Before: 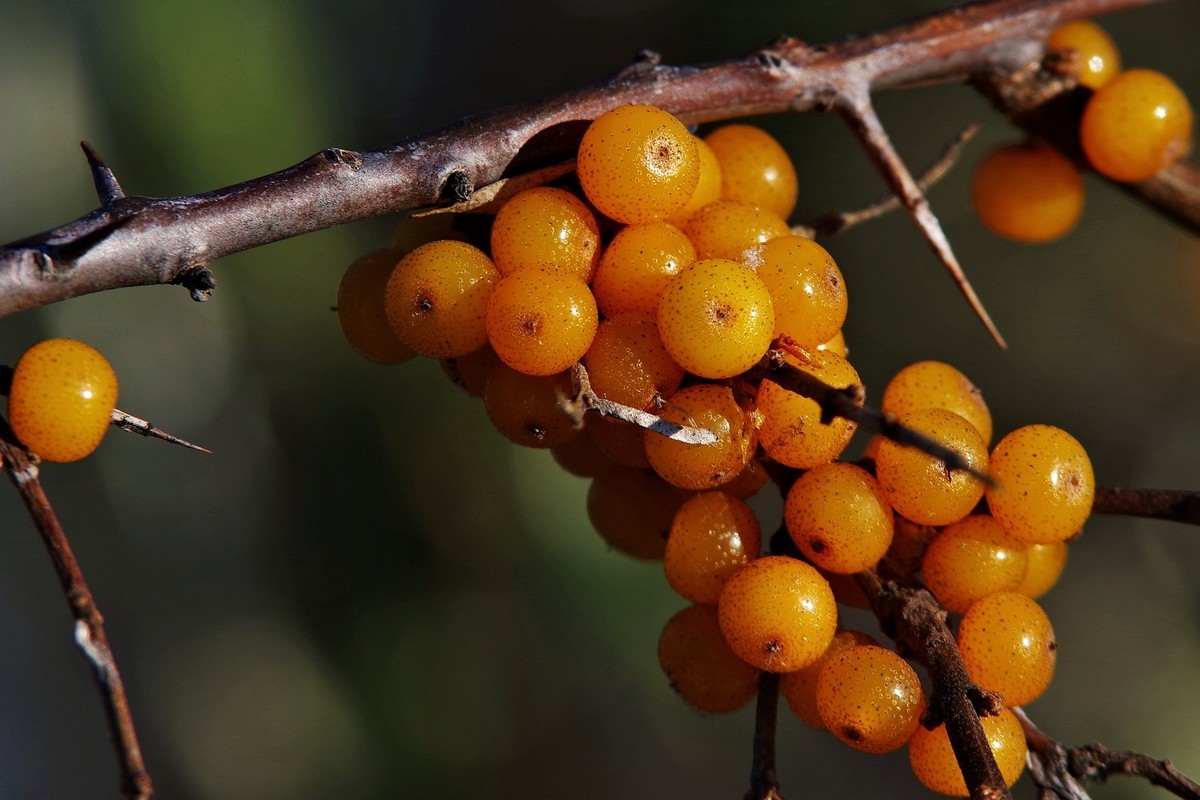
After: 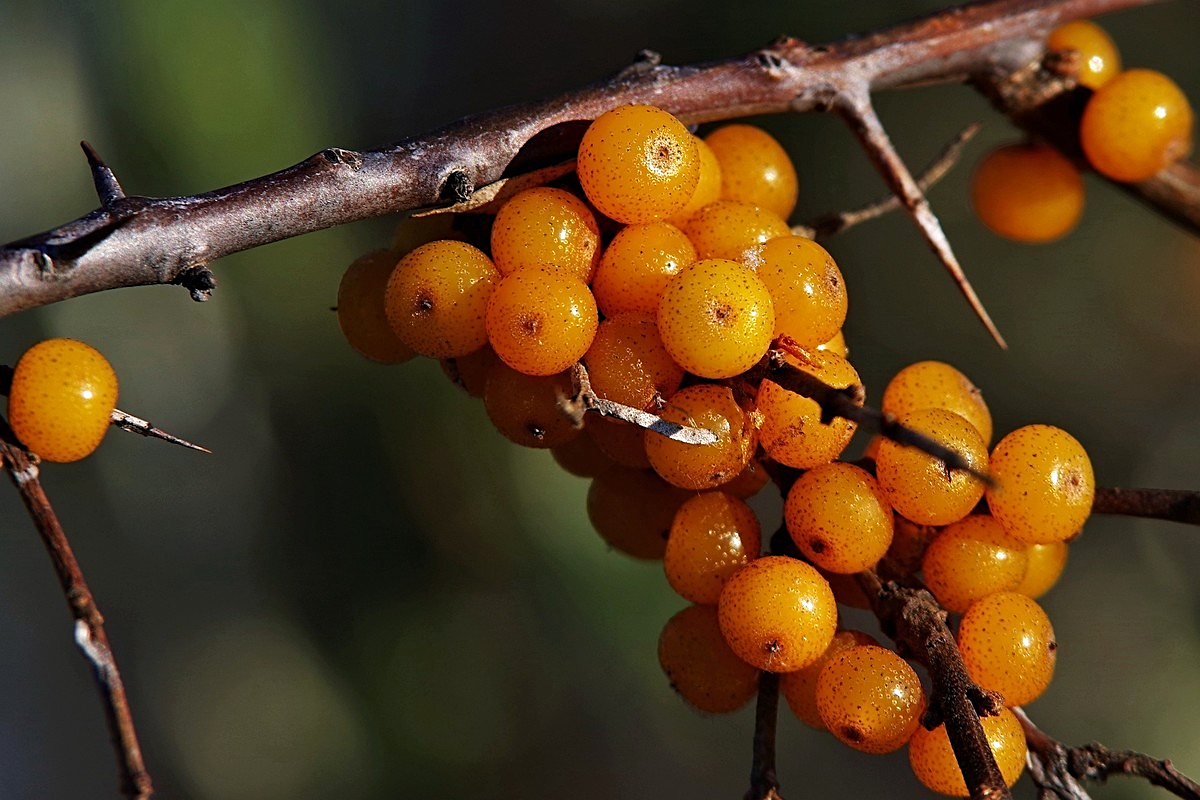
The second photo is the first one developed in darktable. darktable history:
sharpen: on, module defaults
levels: levels [0, 0.476, 0.951]
